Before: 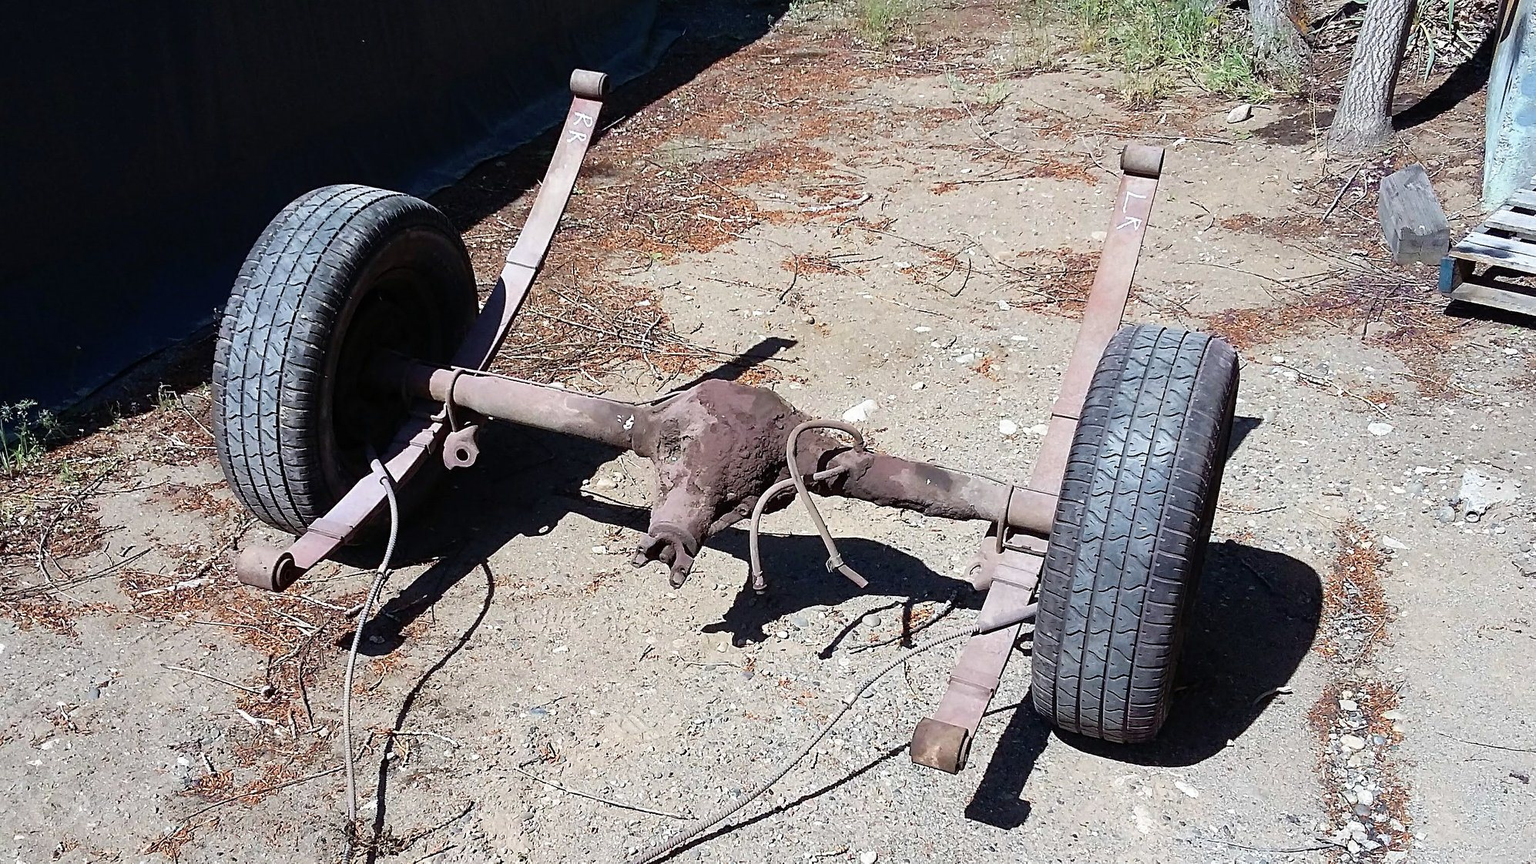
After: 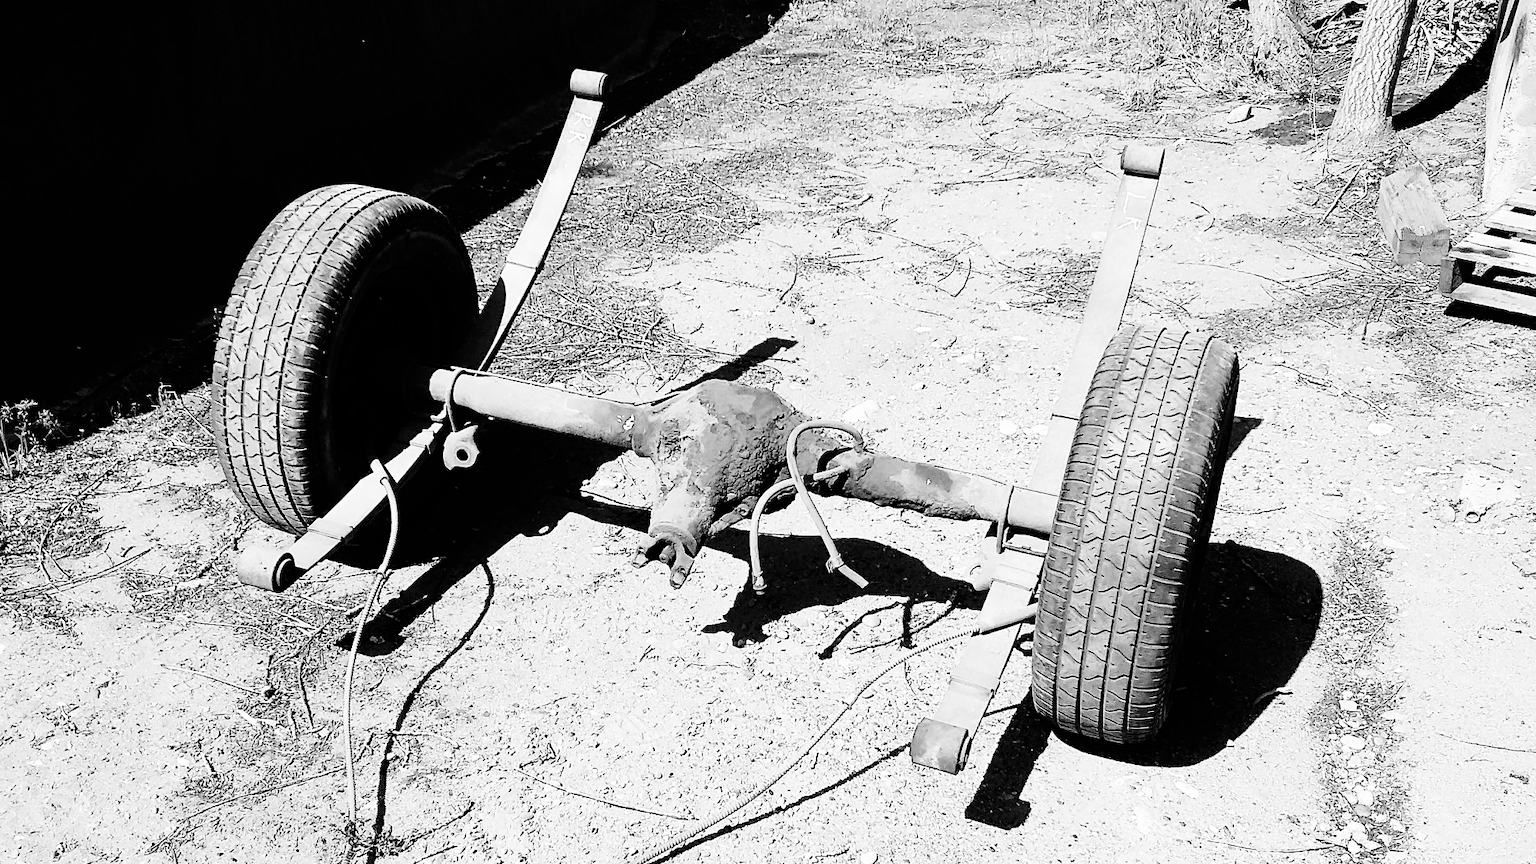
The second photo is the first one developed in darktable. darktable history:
monochrome: size 1
tone curve: curves: ch0 [(0, 0) (0.004, 0) (0.133, 0.071) (0.325, 0.456) (0.832, 0.957) (1, 1)], color space Lab, linked channels, preserve colors none
